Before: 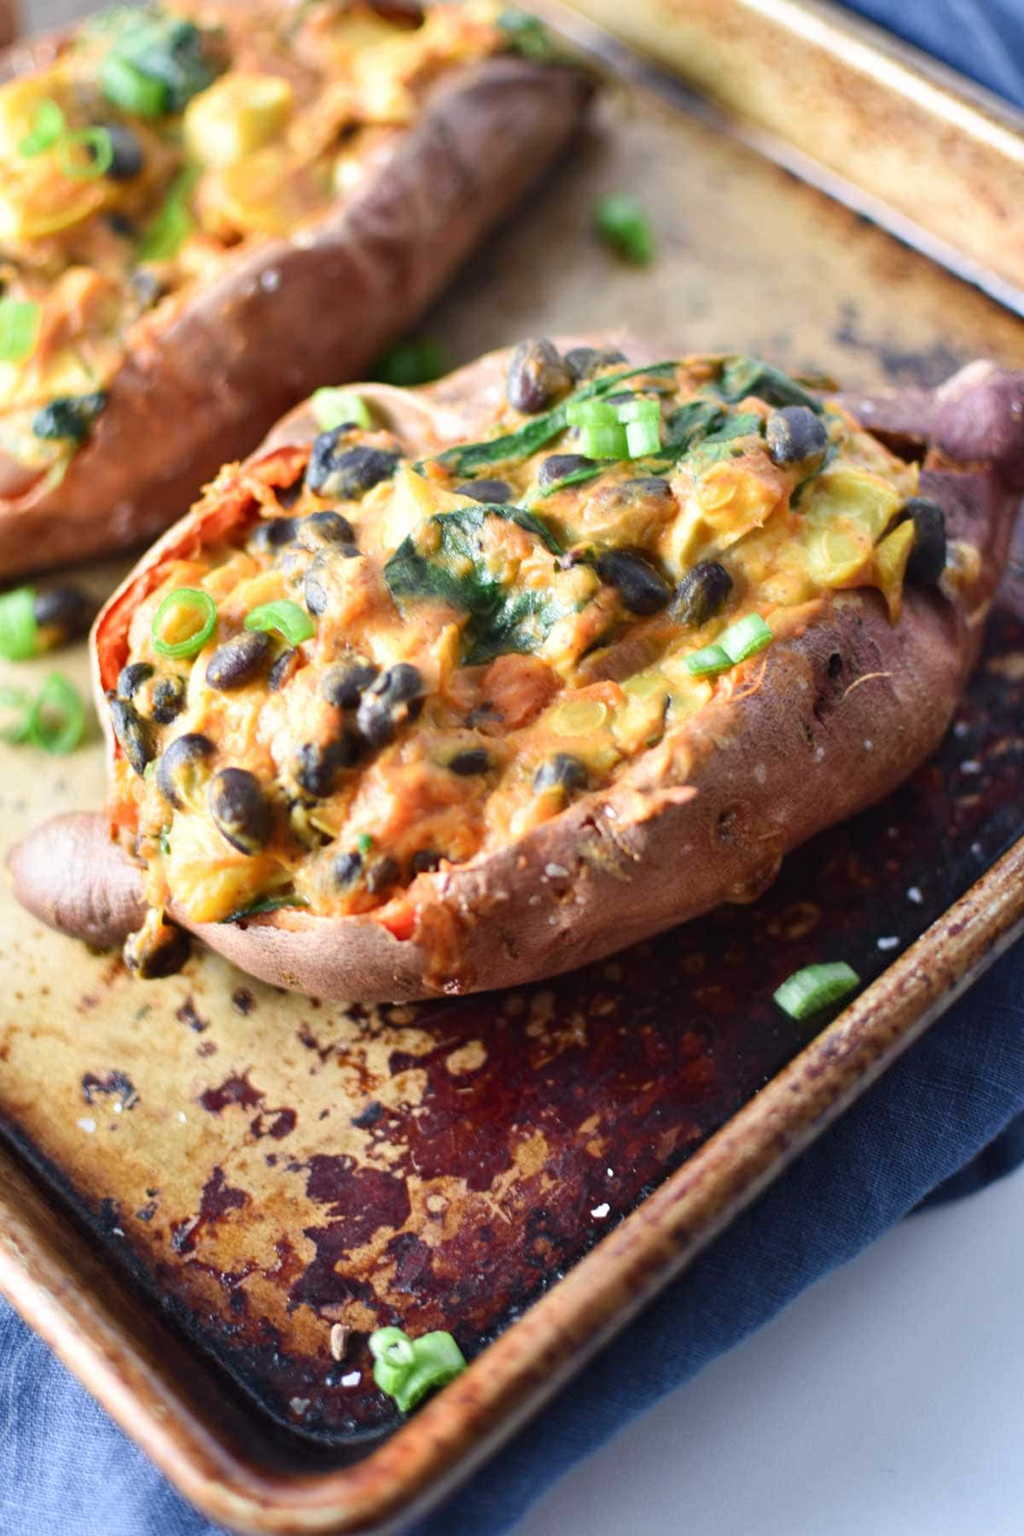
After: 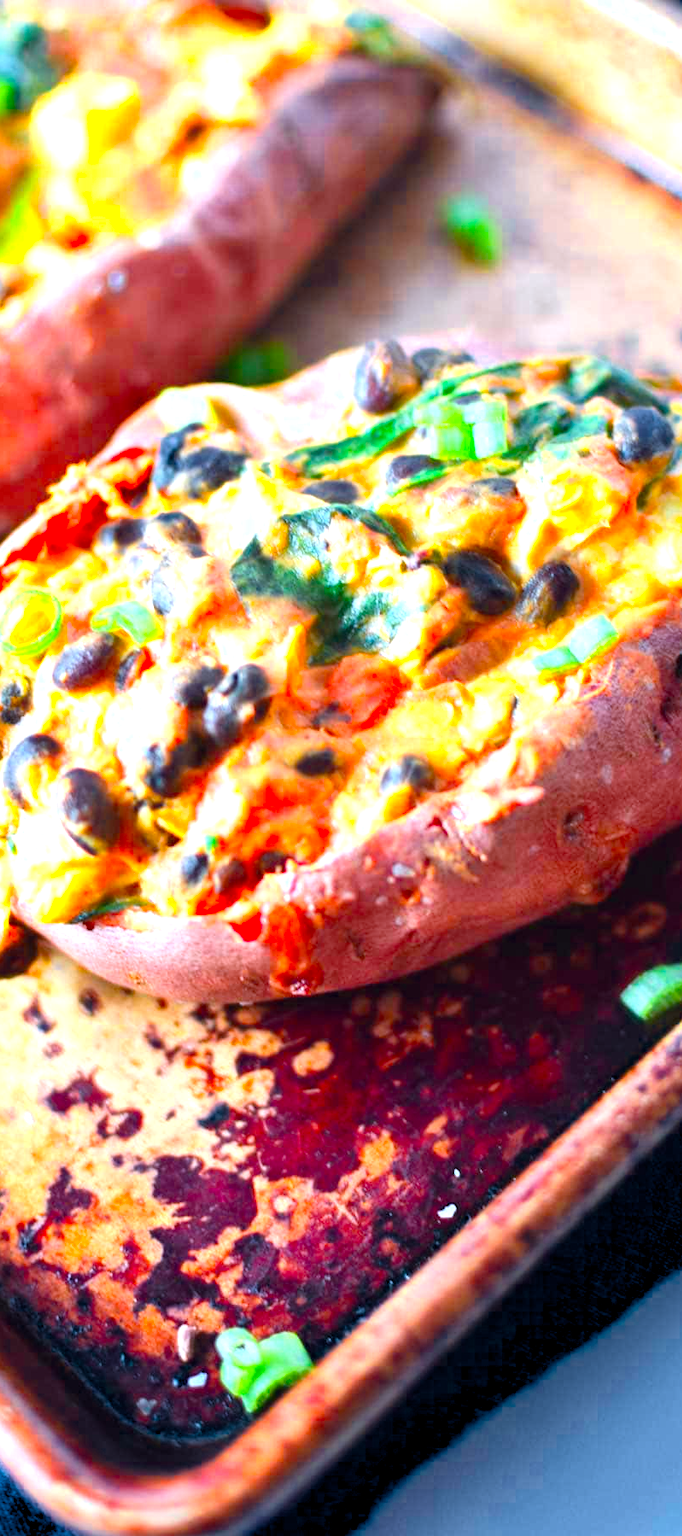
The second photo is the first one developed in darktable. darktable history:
crop and rotate: left 15.055%, right 18.278%
color calibration: output R [1.422, -0.35, -0.252, 0], output G [-0.238, 1.259, -0.084, 0], output B [-0.081, -0.196, 1.58, 0], output brightness [0.49, 0.671, -0.57, 0], illuminant same as pipeline (D50), adaptation none (bypass), saturation algorithm version 1 (2020)
white balance: emerald 1
